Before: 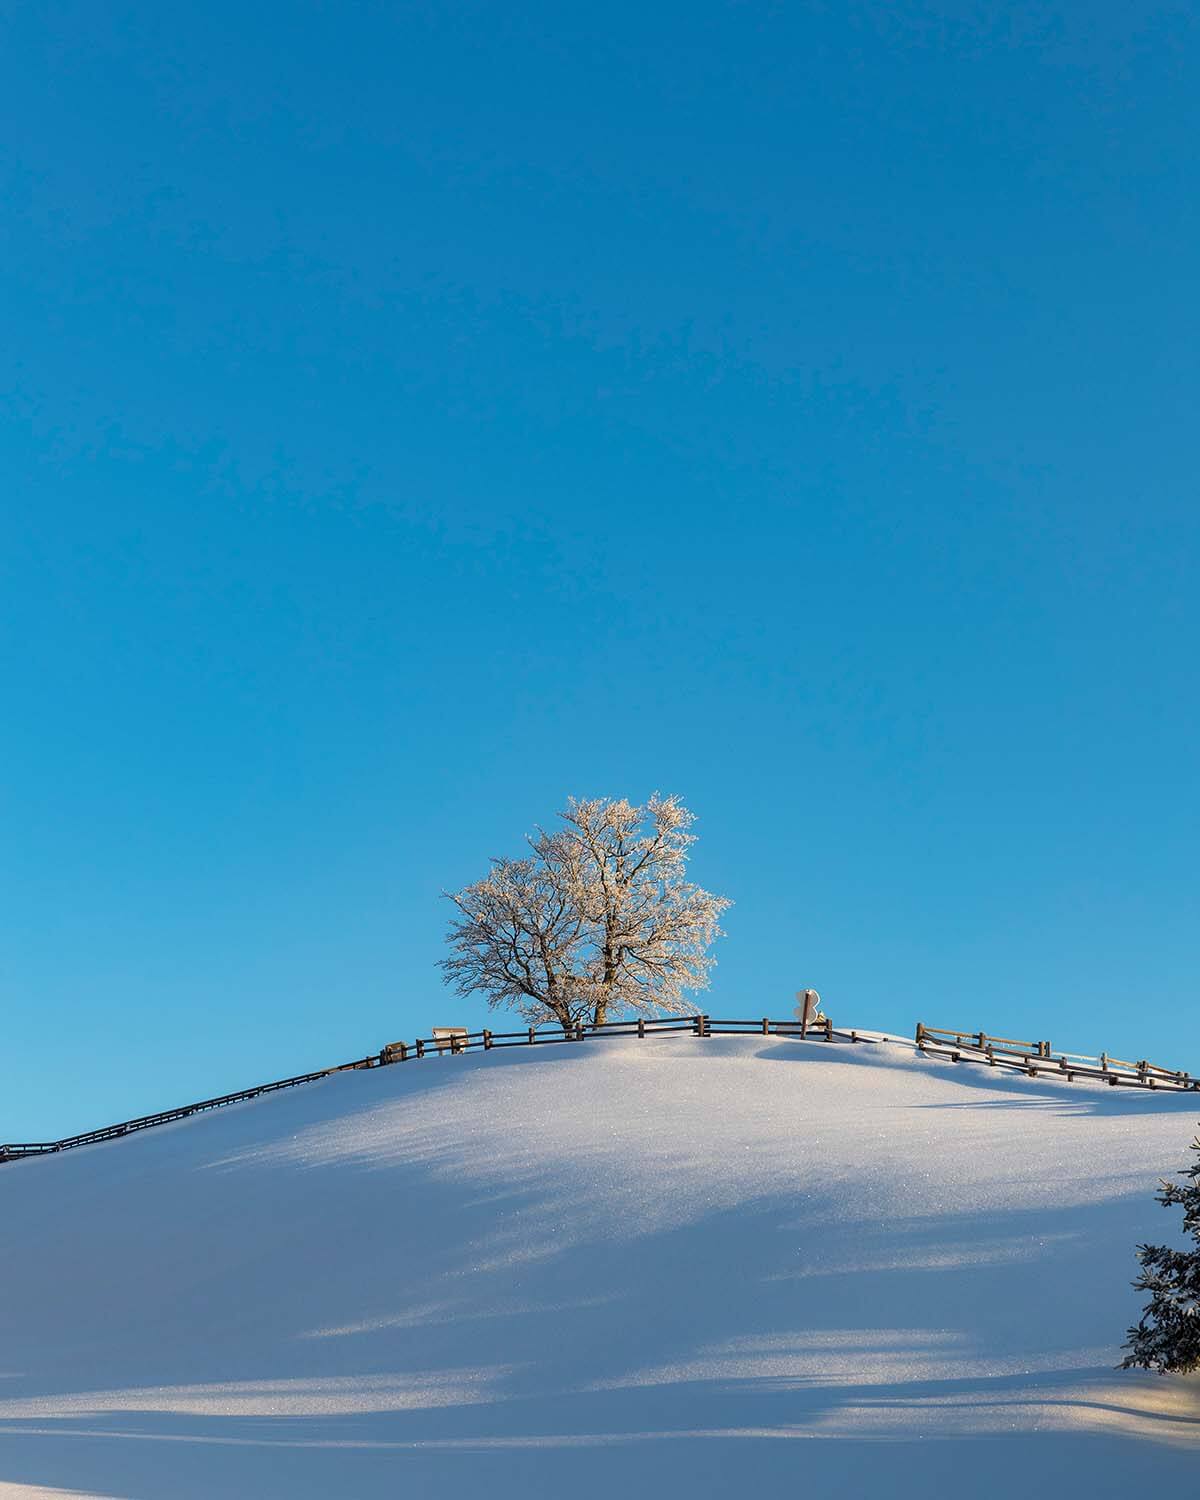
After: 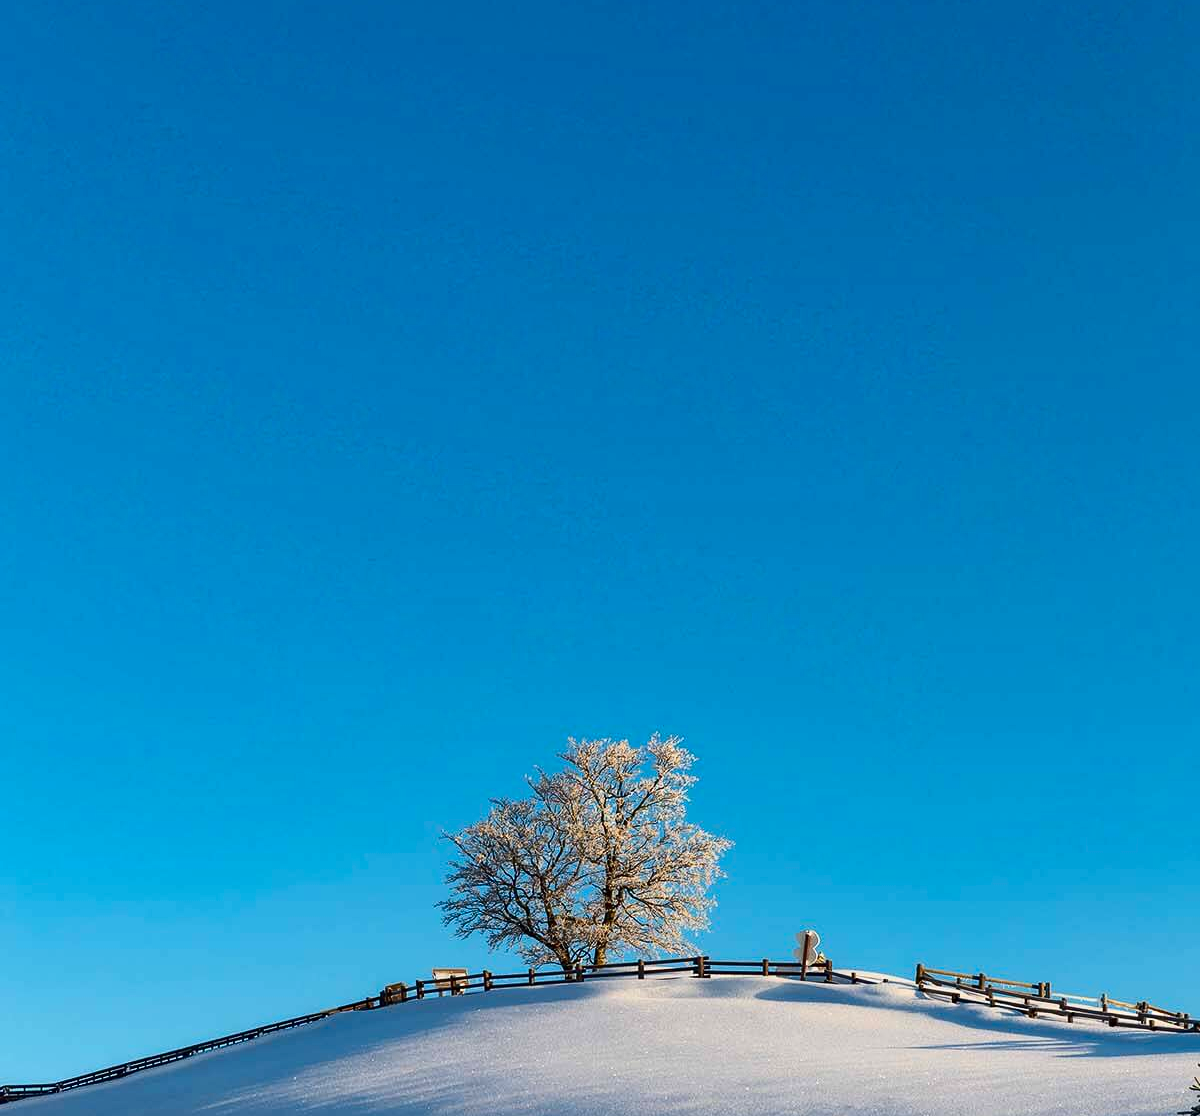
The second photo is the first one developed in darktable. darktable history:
exposure: black level correction 0.001, exposure 0.015 EV, compensate highlight preservation false
contrast brightness saturation: contrast 0.207, brightness -0.108, saturation 0.205
crop: top 4%, bottom 21.573%
